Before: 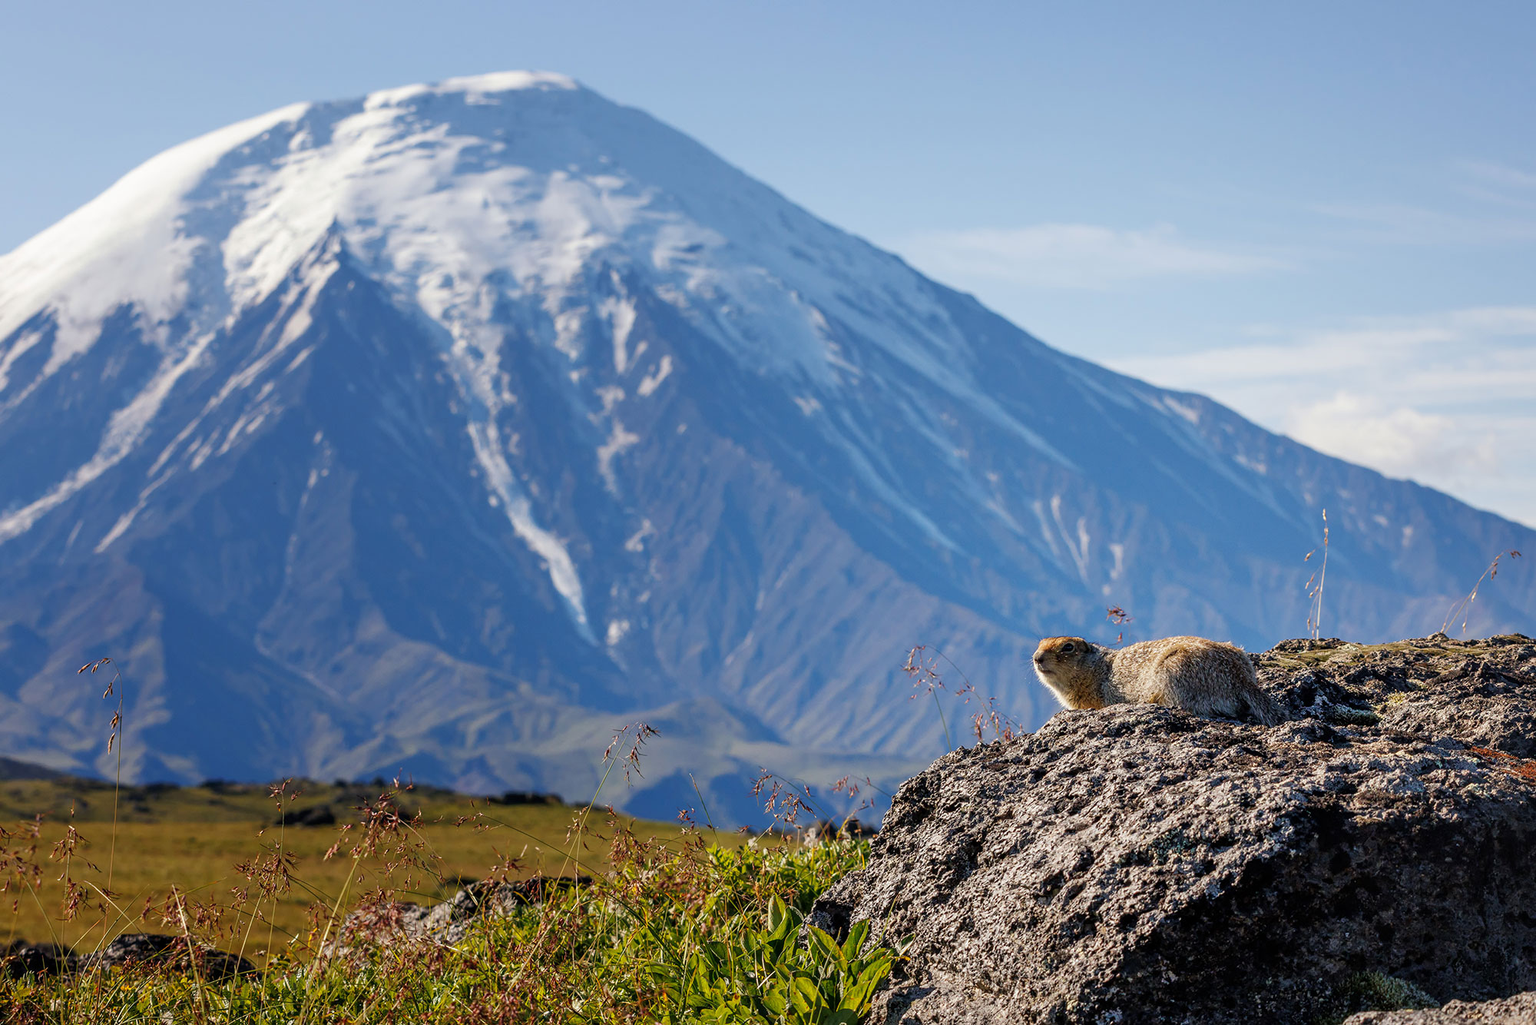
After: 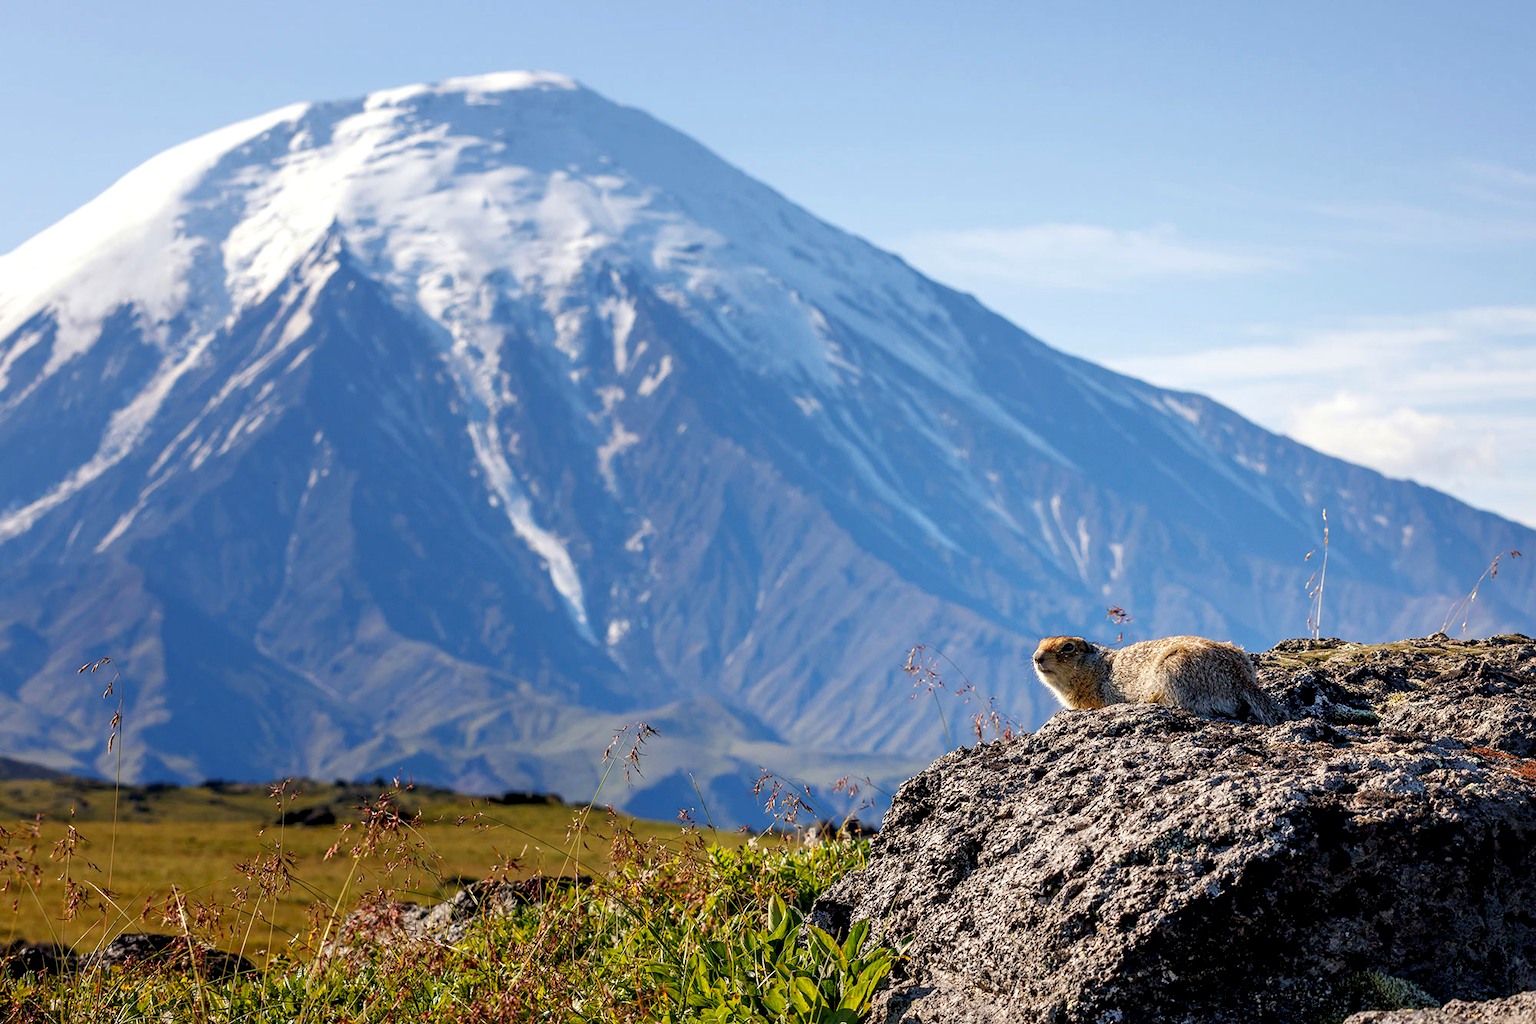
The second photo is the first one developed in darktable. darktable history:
exposure: black level correction 0.005, exposure 0.285 EV, compensate highlight preservation false
